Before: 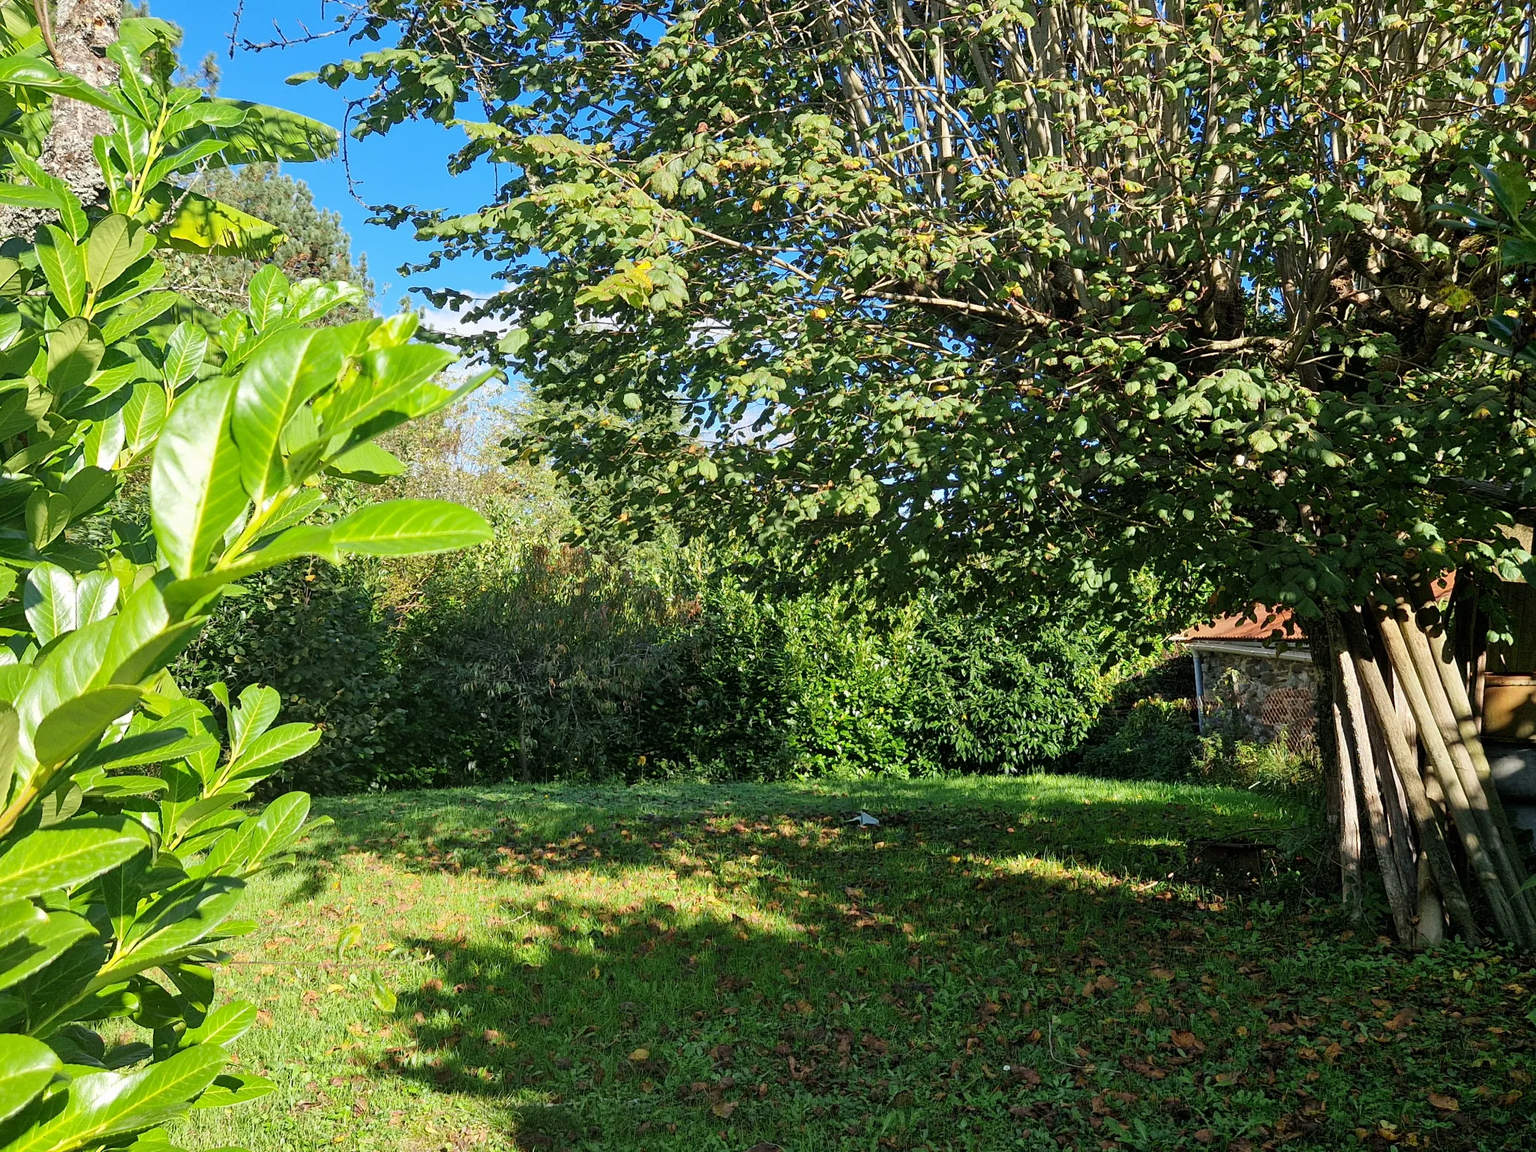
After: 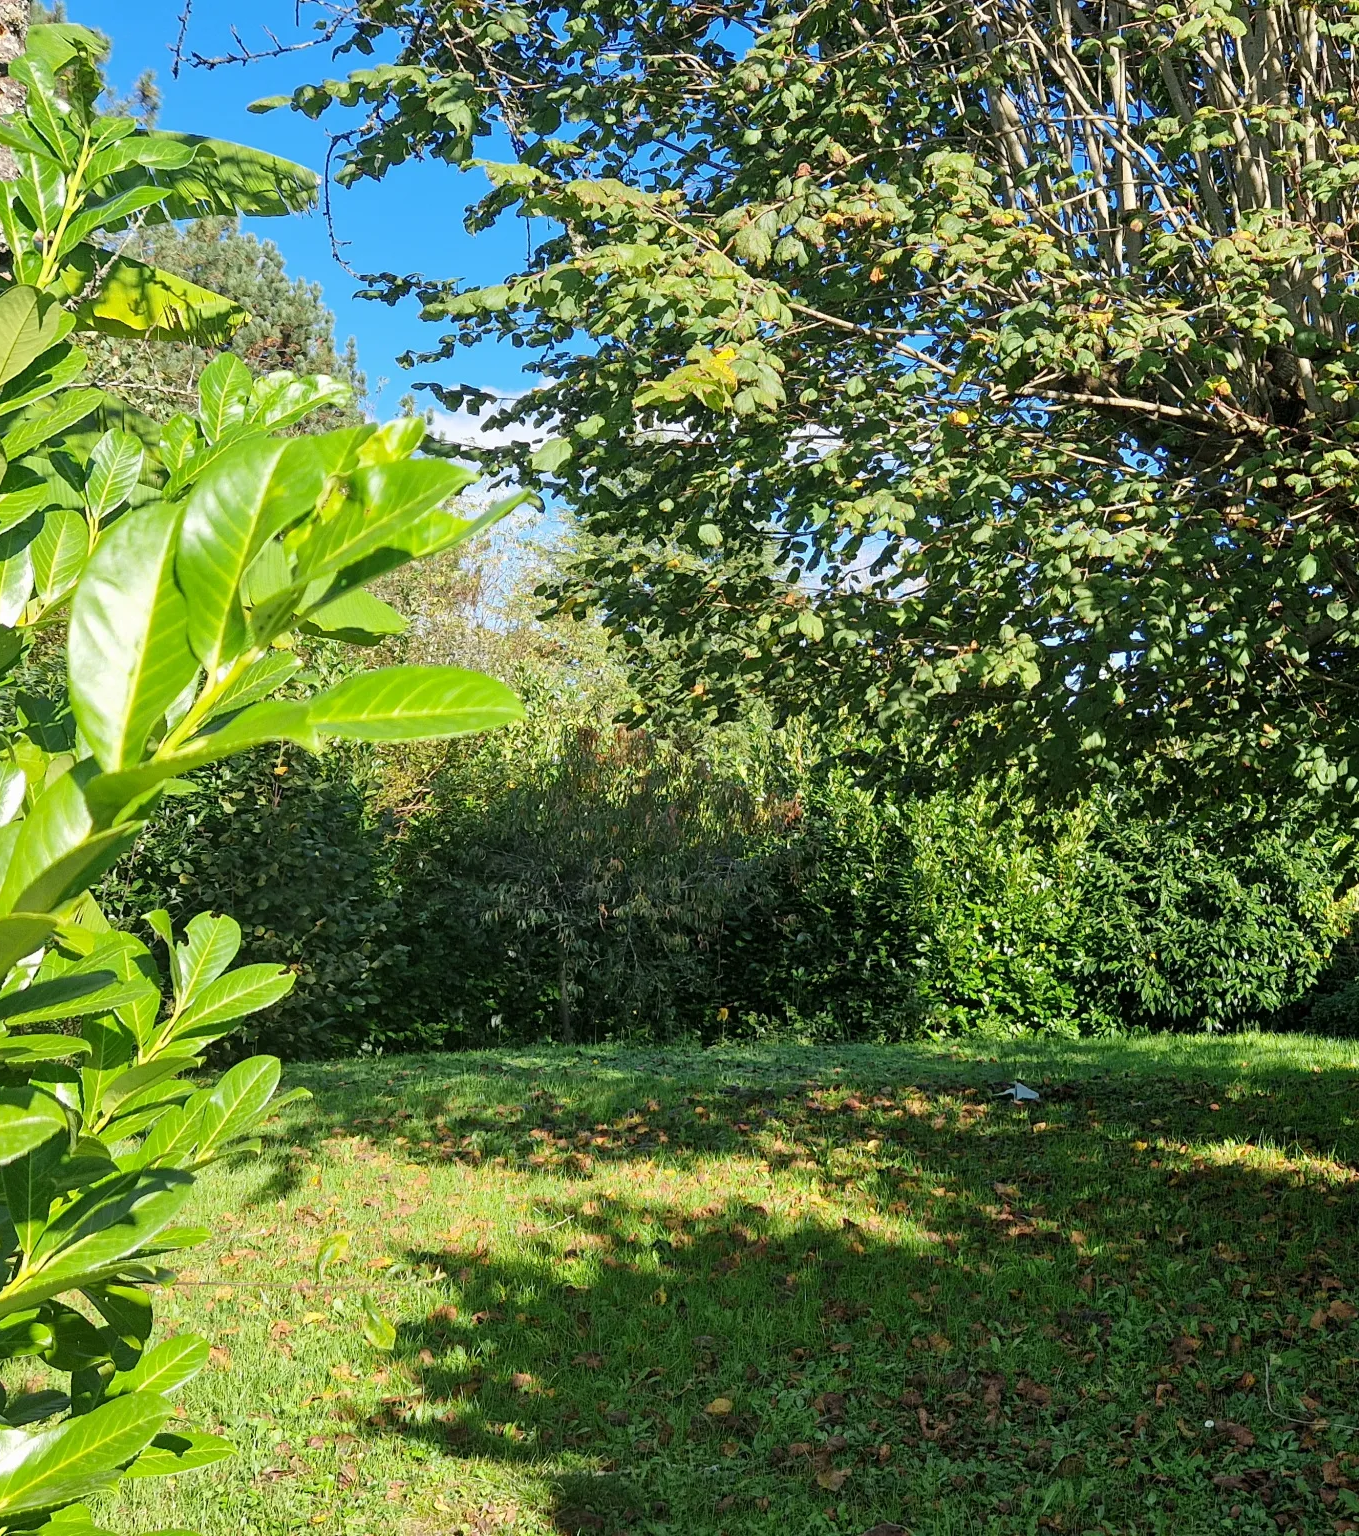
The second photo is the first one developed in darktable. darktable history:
crop and rotate: left 6.502%, right 27.14%
